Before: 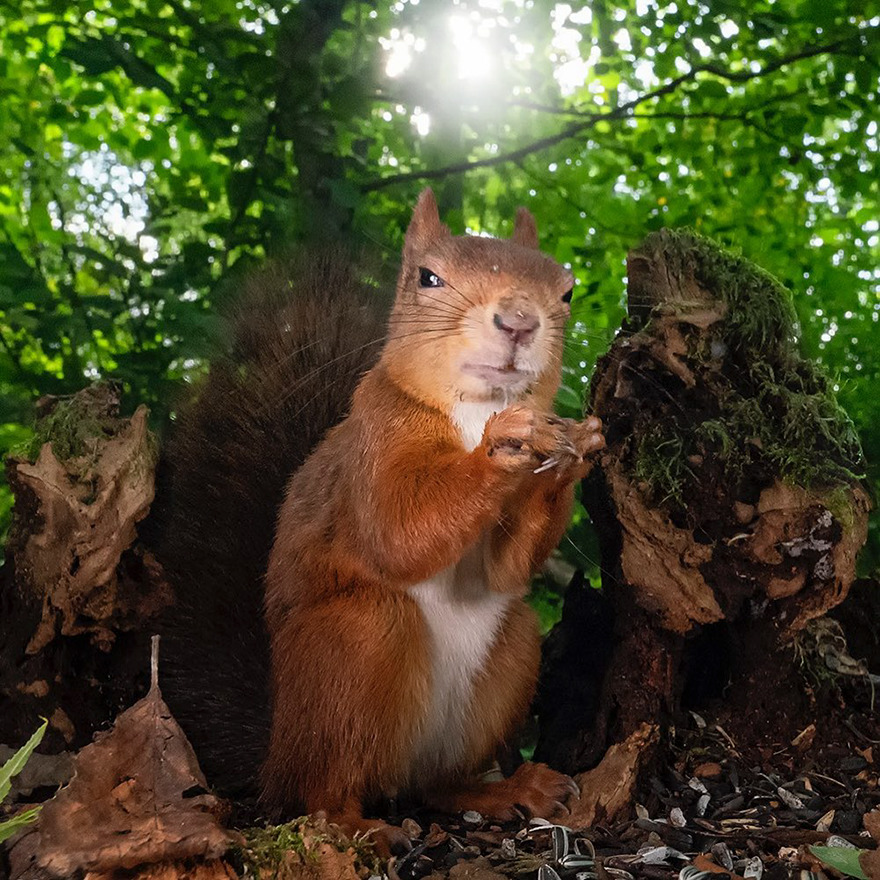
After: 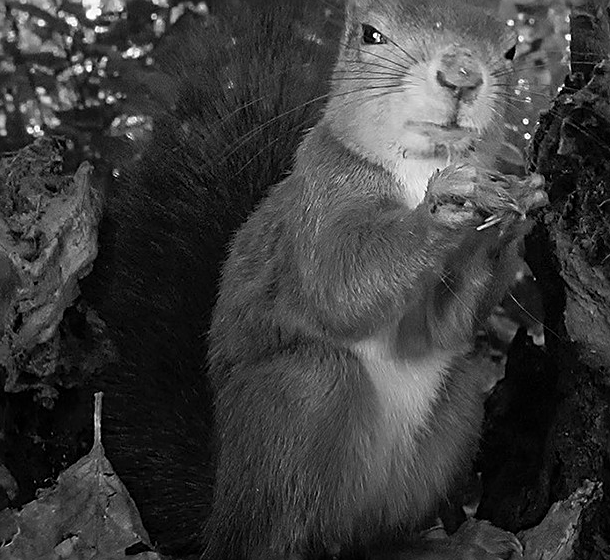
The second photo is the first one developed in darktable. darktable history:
monochrome: a 32, b 64, size 2.3
crop: left 6.488%, top 27.668%, right 24.183%, bottom 8.656%
sharpen: on, module defaults
